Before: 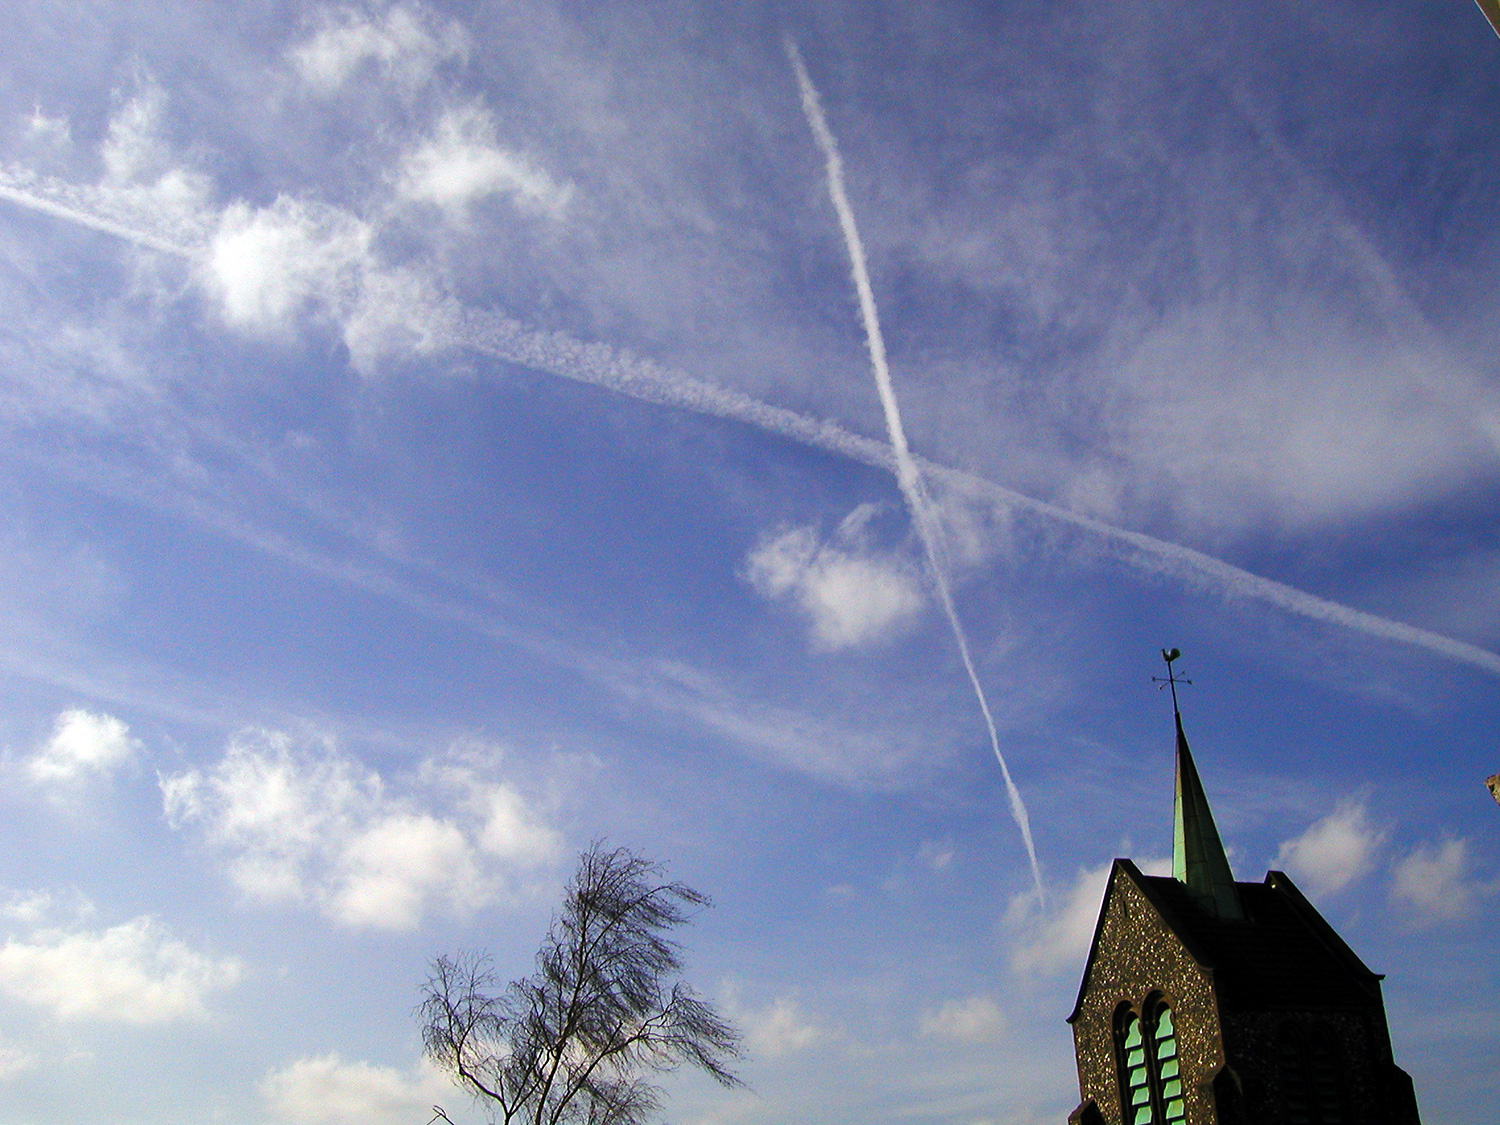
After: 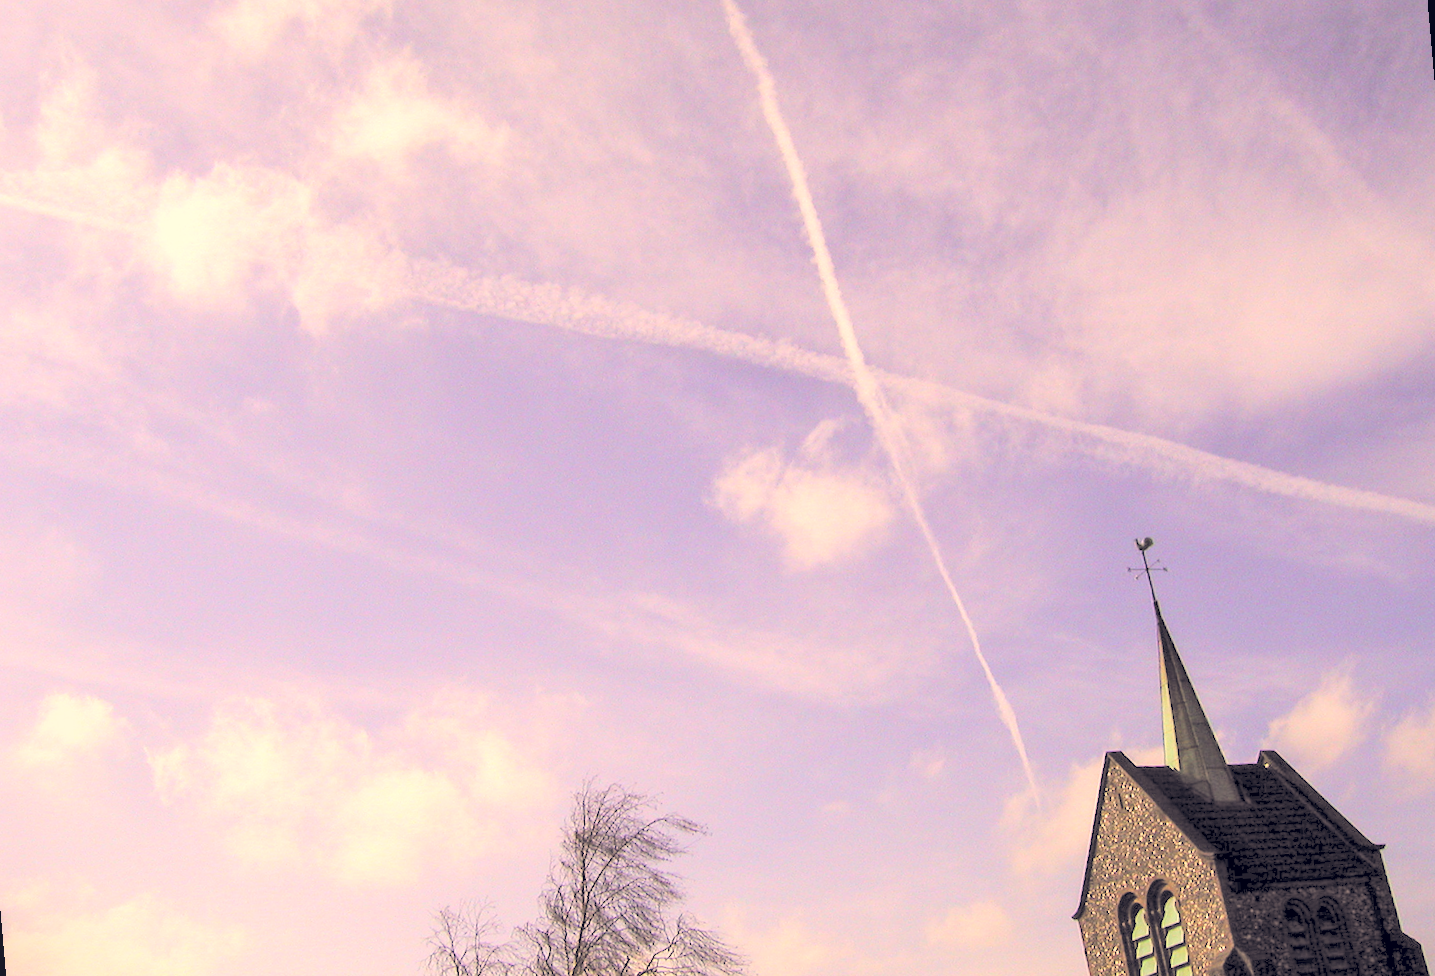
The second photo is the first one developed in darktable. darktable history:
local contrast: detail 130%
rotate and perspective: rotation -5°, crop left 0.05, crop right 0.952, crop top 0.11, crop bottom 0.89
color correction: highlights a* 19.59, highlights b* 27.49, shadows a* 3.46, shadows b* -17.28, saturation 0.73
contrast brightness saturation: brightness 1
